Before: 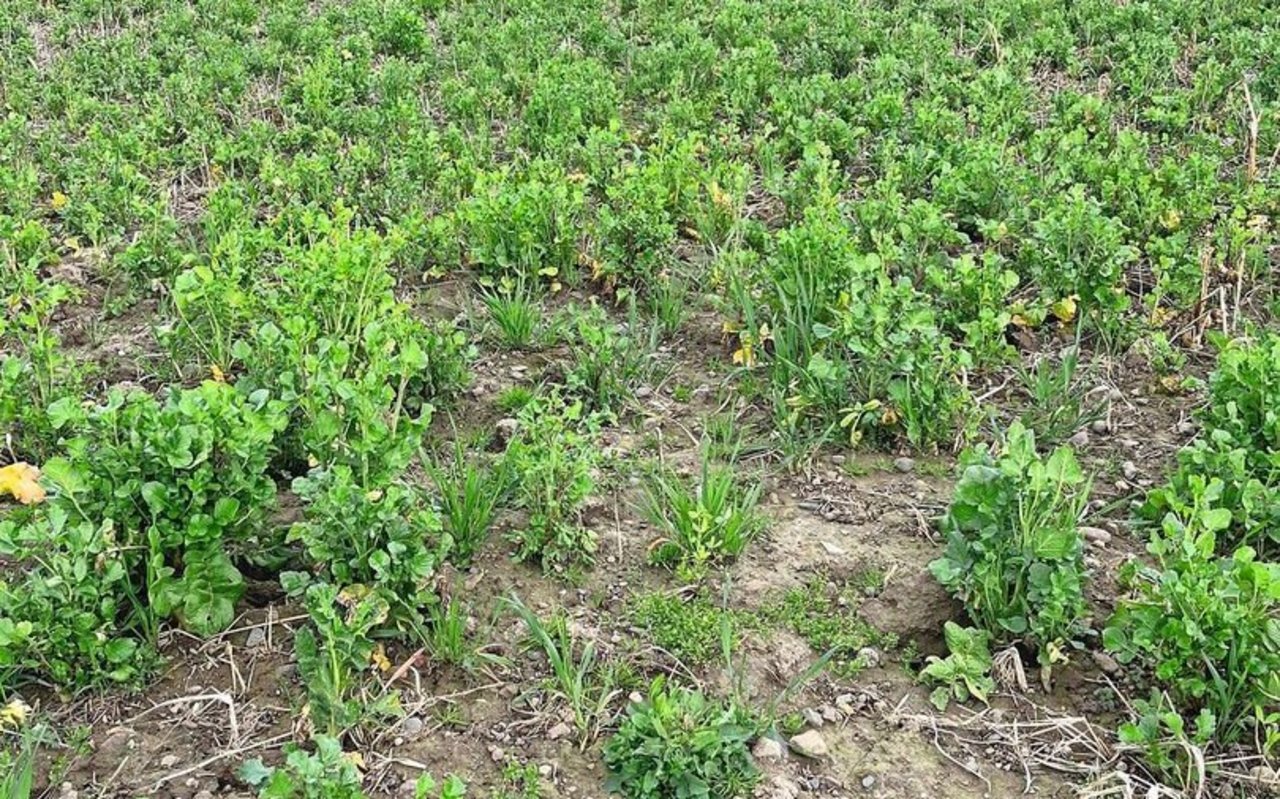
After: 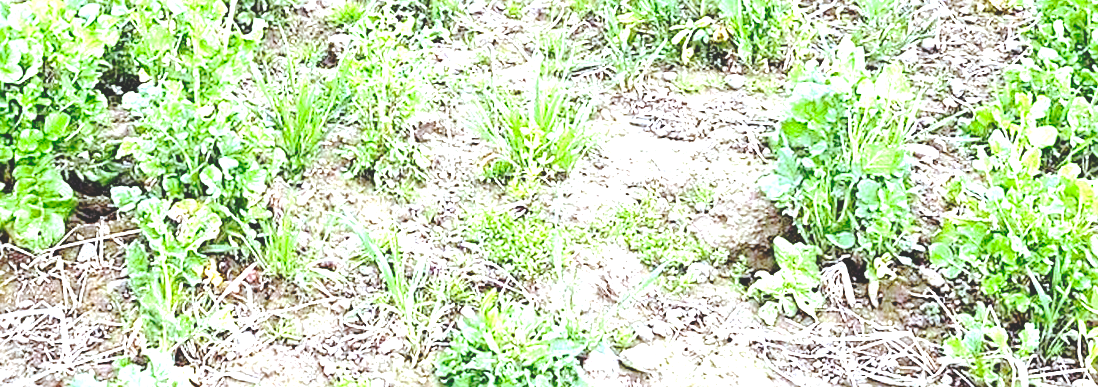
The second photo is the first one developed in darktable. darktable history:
base curve: curves: ch0 [(0, 0.024) (0.055, 0.065) (0.121, 0.166) (0.236, 0.319) (0.693, 0.726) (1, 1)], preserve colors none
exposure: black level correction 0.005, exposure 2.084 EV, compensate highlight preservation false
crop and rotate: left 13.306%, top 48.129%, bottom 2.928%
rgb levels: mode RGB, independent channels, levels [[0, 0.5, 1], [0, 0.521, 1], [0, 0.536, 1]]
white balance: red 0.926, green 1.003, blue 1.133
rotate and perspective: rotation 0.174°, lens shift (vertical) 0.013, lens shift (horizontal) 0.019, shear 0.001, automatic cropping original format, crop left 0.007, crop right 0.991, crop top 0.016, crop bottom 0.997
sharpen: on, module defaults
